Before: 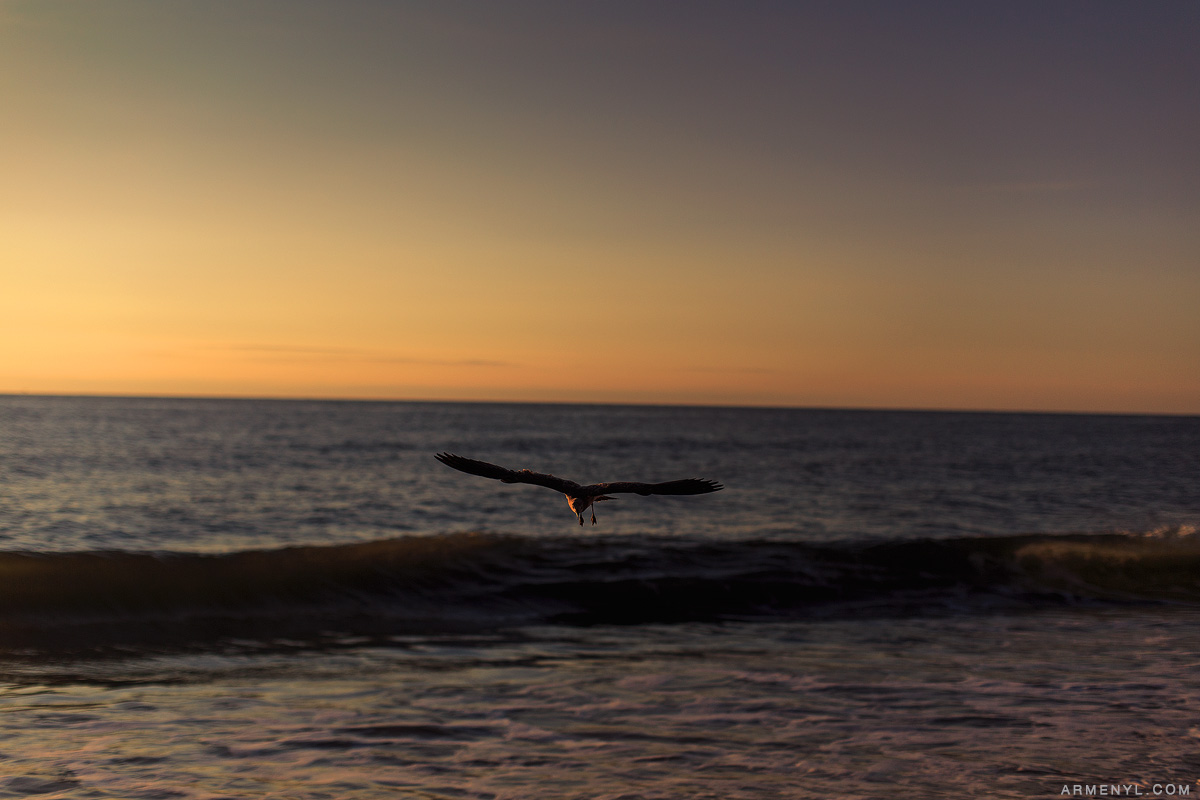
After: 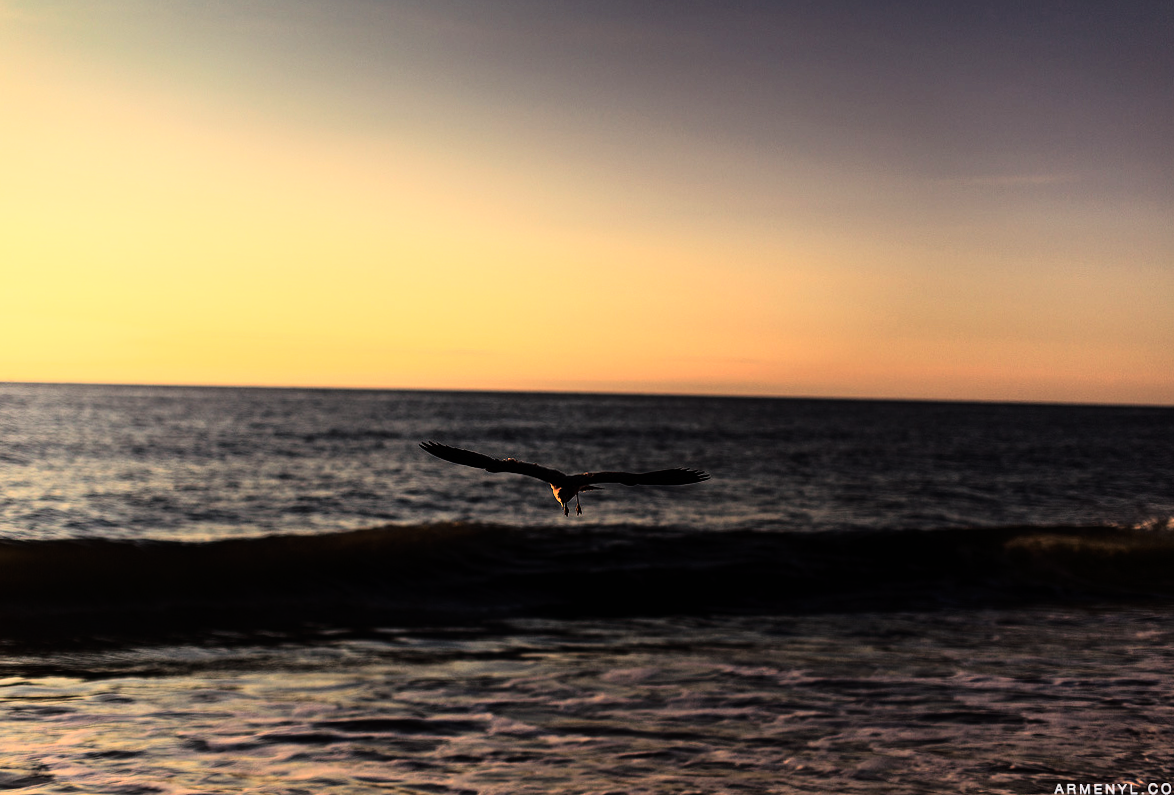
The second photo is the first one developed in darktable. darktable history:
rgb curve: curves: ch0 [(0, 0) (0.21, 0.15) (0.24, 0.21) (0.5, 0.75) (0.75, 0.96) (0.89, 0.99) (1, 1)]; ch1 [(0, 0.02) (0.21, 0.13) (0.25, 0.2) (0.5, 0.67) (0.75, 0.9) (0.89, 0.97) (1, 1)]; ch2 [(0, 0.02) (0.21, 0.13) (0.25, 0.2) (0.5, 0.67) (0.75, 0.9) (0.89, 0.97) (1, 1)], compensate middle gray true
rotate and perspective: rotation 0.226°, lens shift (vertical) -0.042, crop left 0.023, crop right 0.982, crop top 0.006, crop bottom 0.994
